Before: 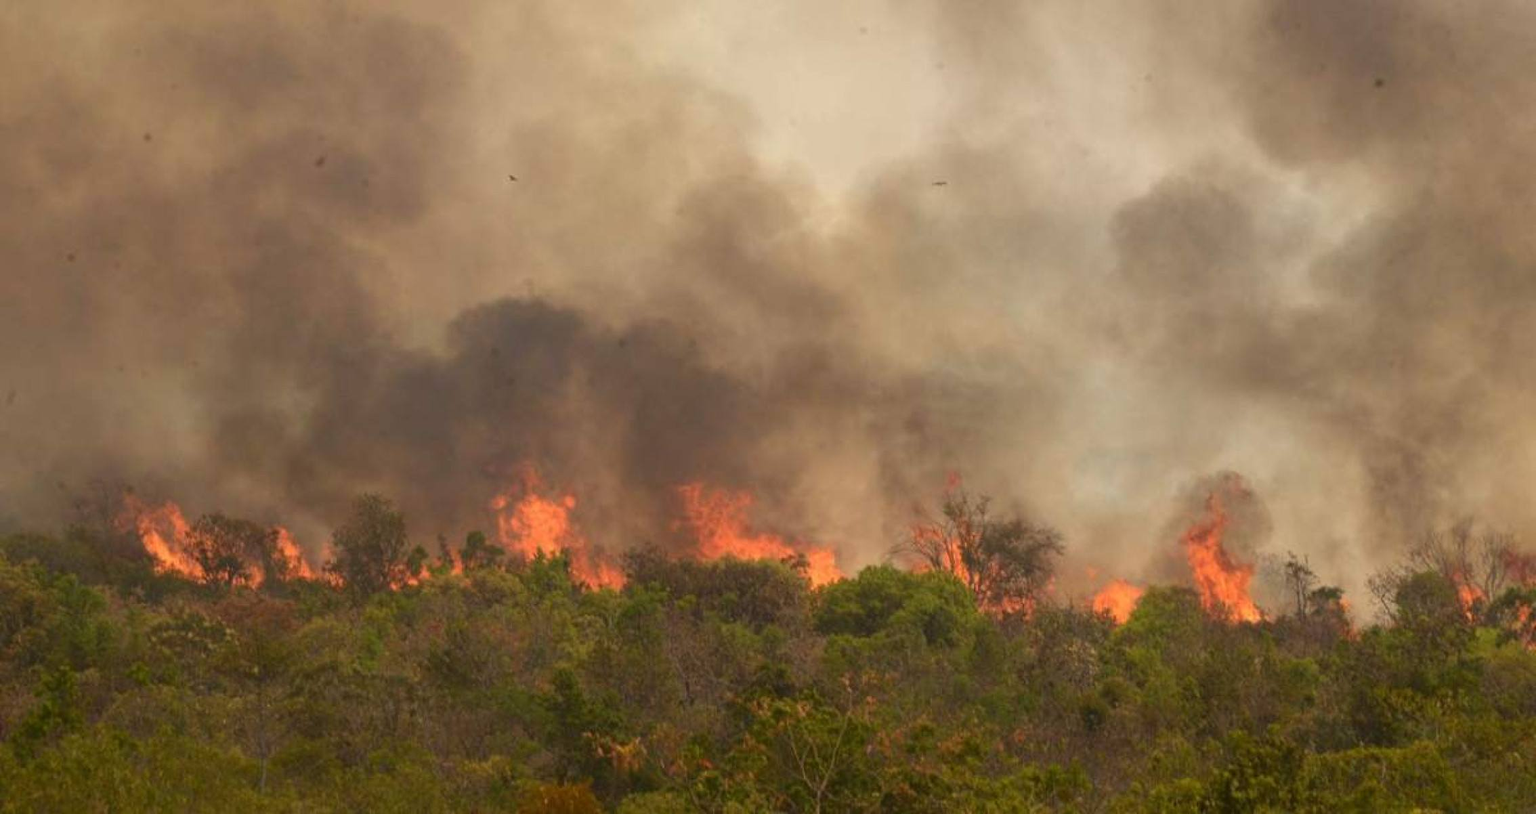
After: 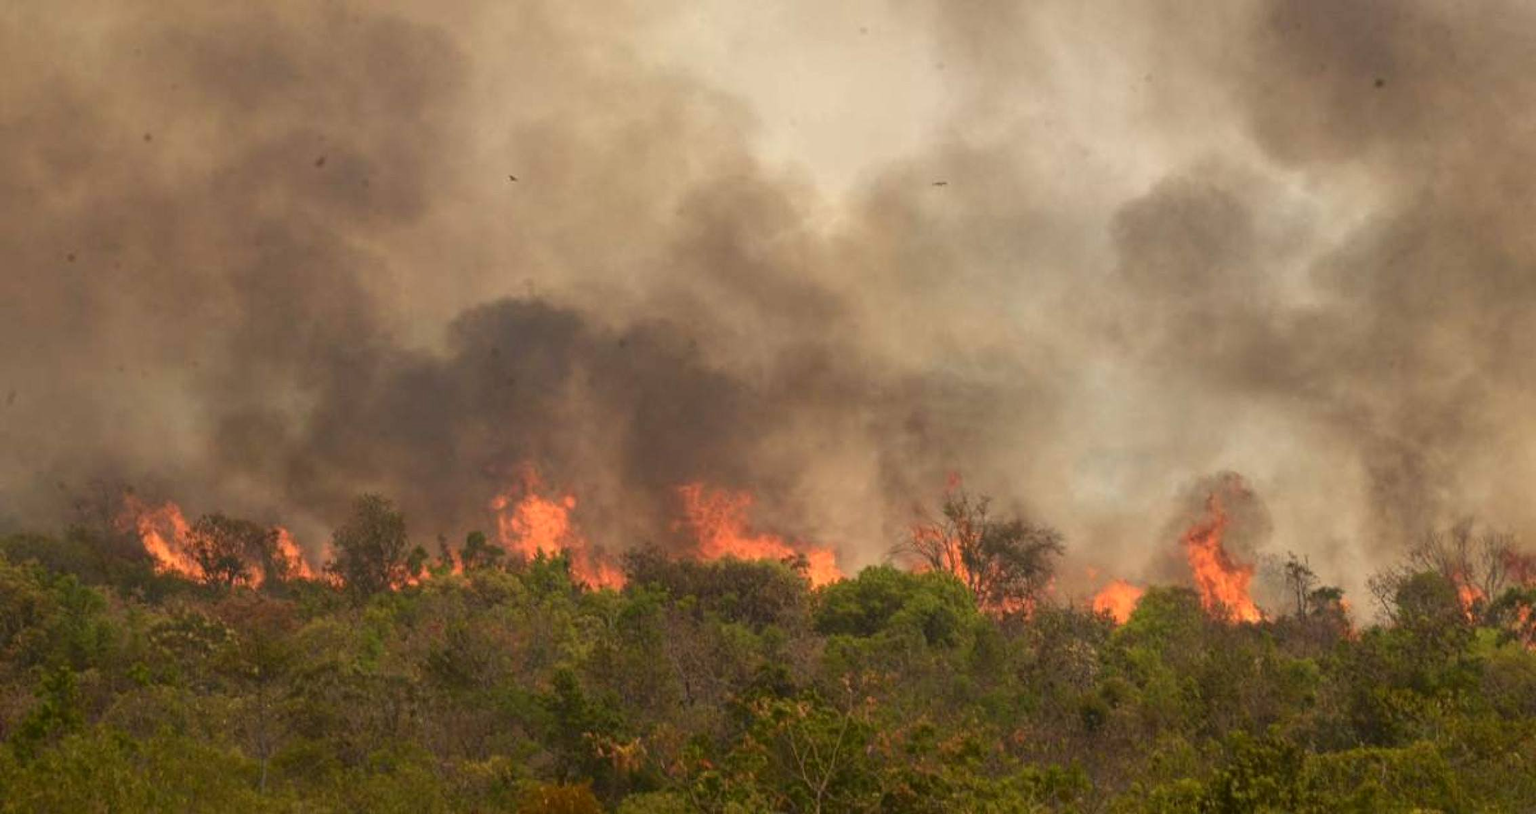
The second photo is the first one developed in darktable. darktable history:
local contrast: highlights 106%, shadows 98%, detail 119%, midtone range 0.2
